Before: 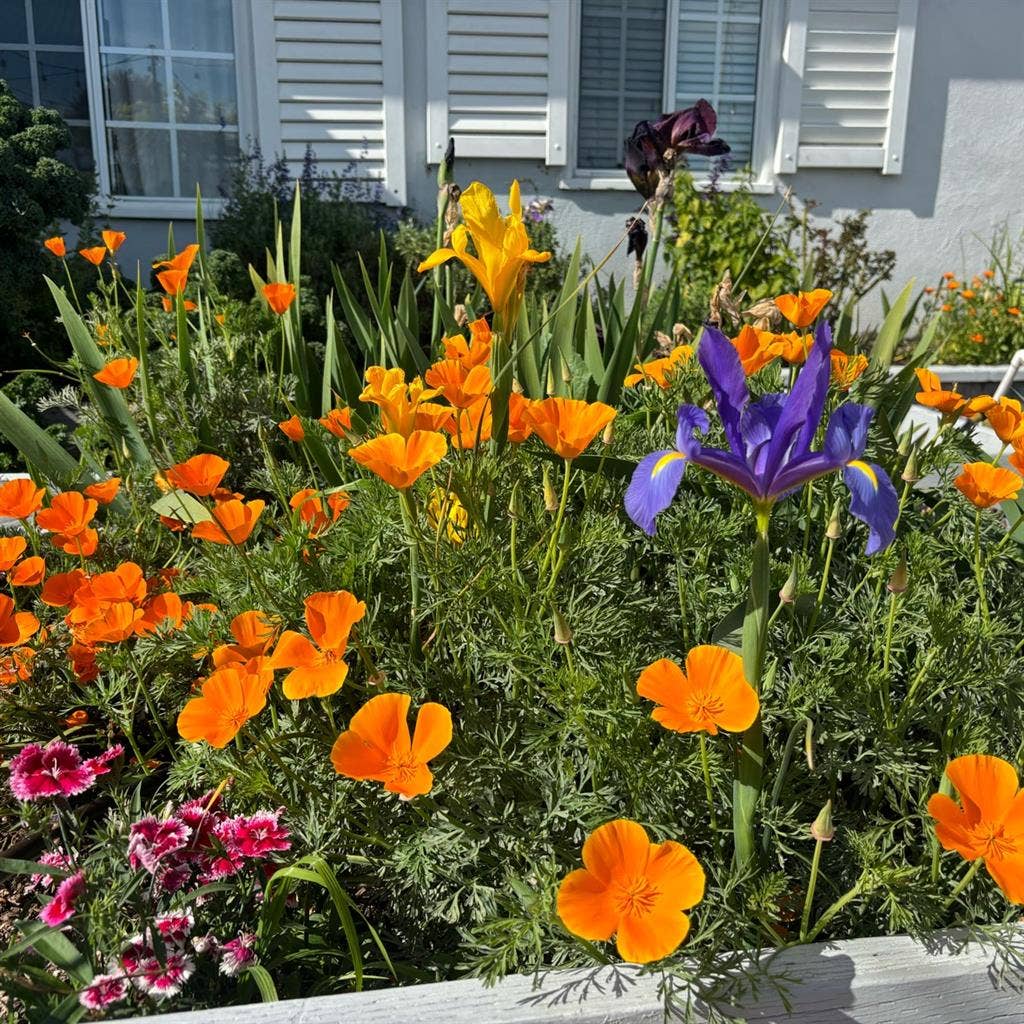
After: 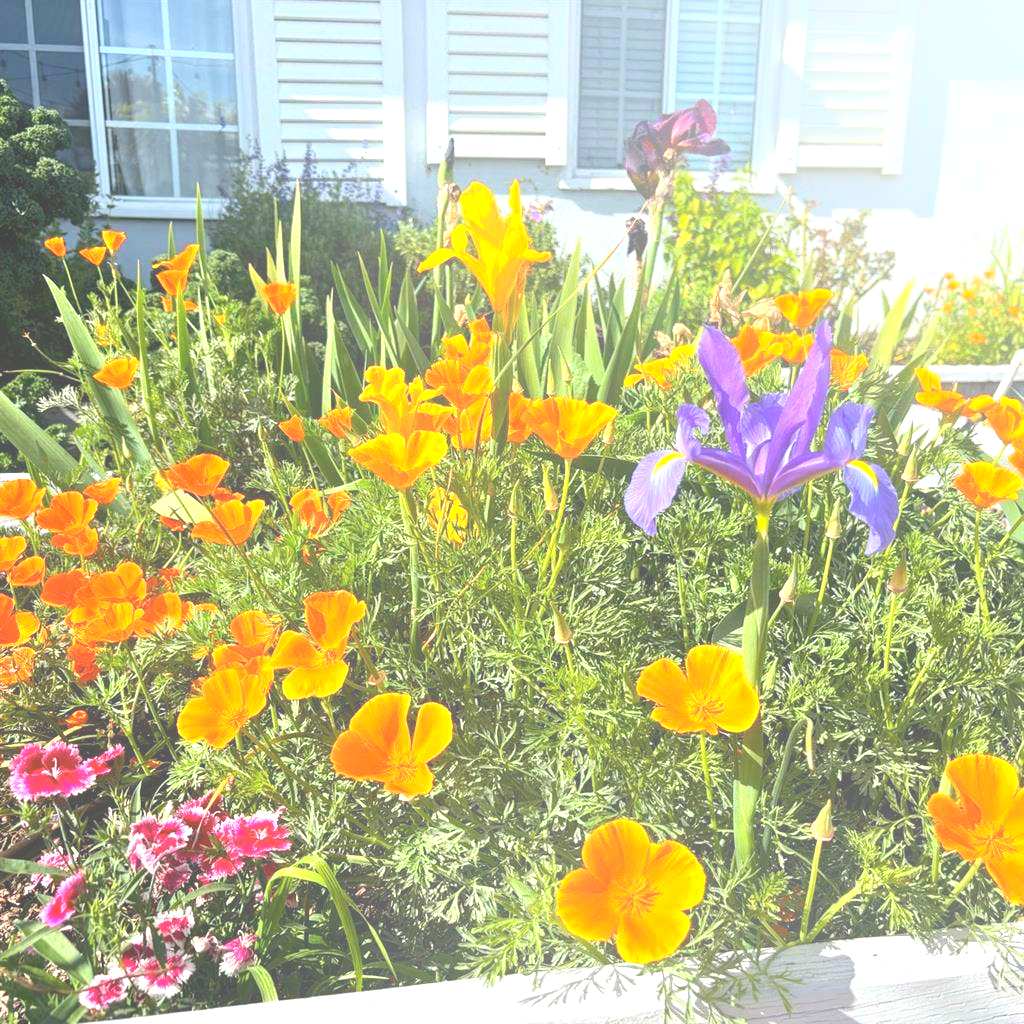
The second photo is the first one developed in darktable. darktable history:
tone equalizer: -8 EV -0.417 EV, -7 EV -0.389 EV, -6 EV -0.333 EV, -5 EV -0.222 EV, -3 EV 0.222 EV, -2 EV 0.333 EV, -1 EV 0.389 EV, +0 EV 0.417 EV, edges refinement/feathering 500, mask exposure compensation -1.57 EV, preserve details no
bloom: size 40%
exposure: exposure 1.089 EV, compensate highlight preservation false
